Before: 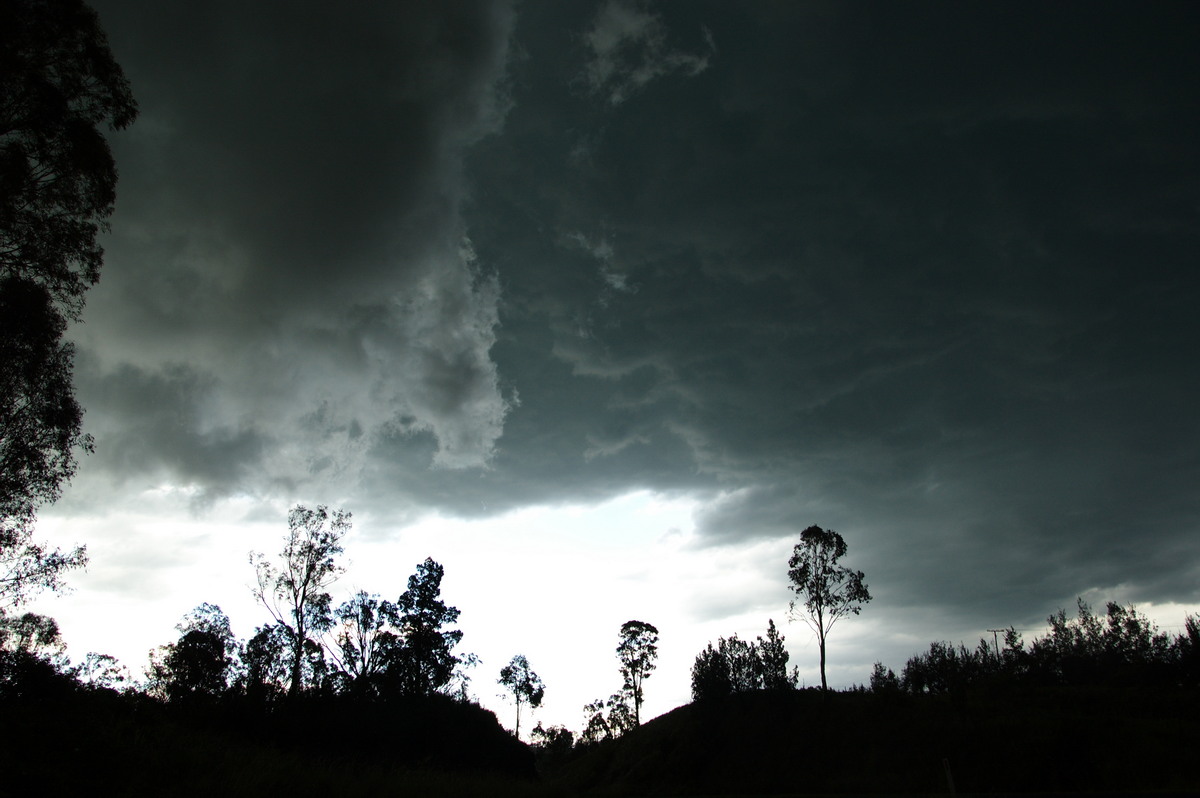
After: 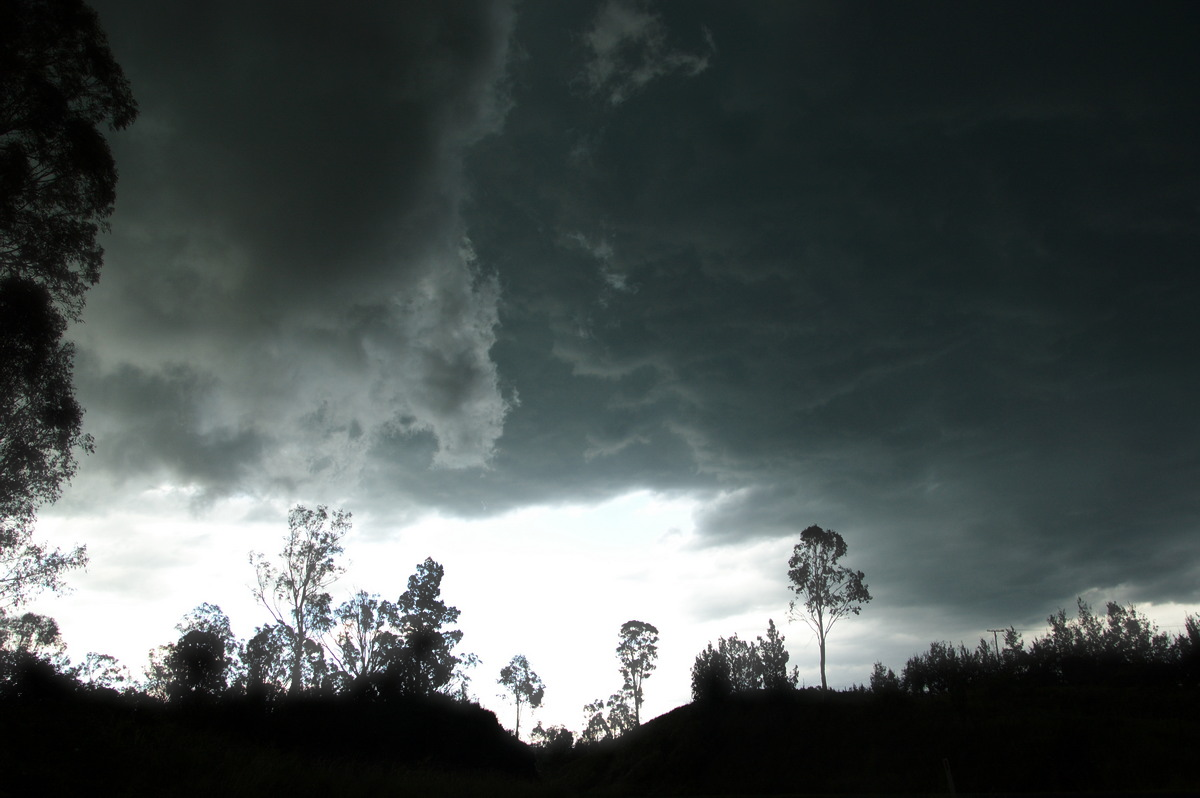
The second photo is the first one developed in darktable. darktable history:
haze removal: strength -0.101, compatibility mode true, adaptive false
